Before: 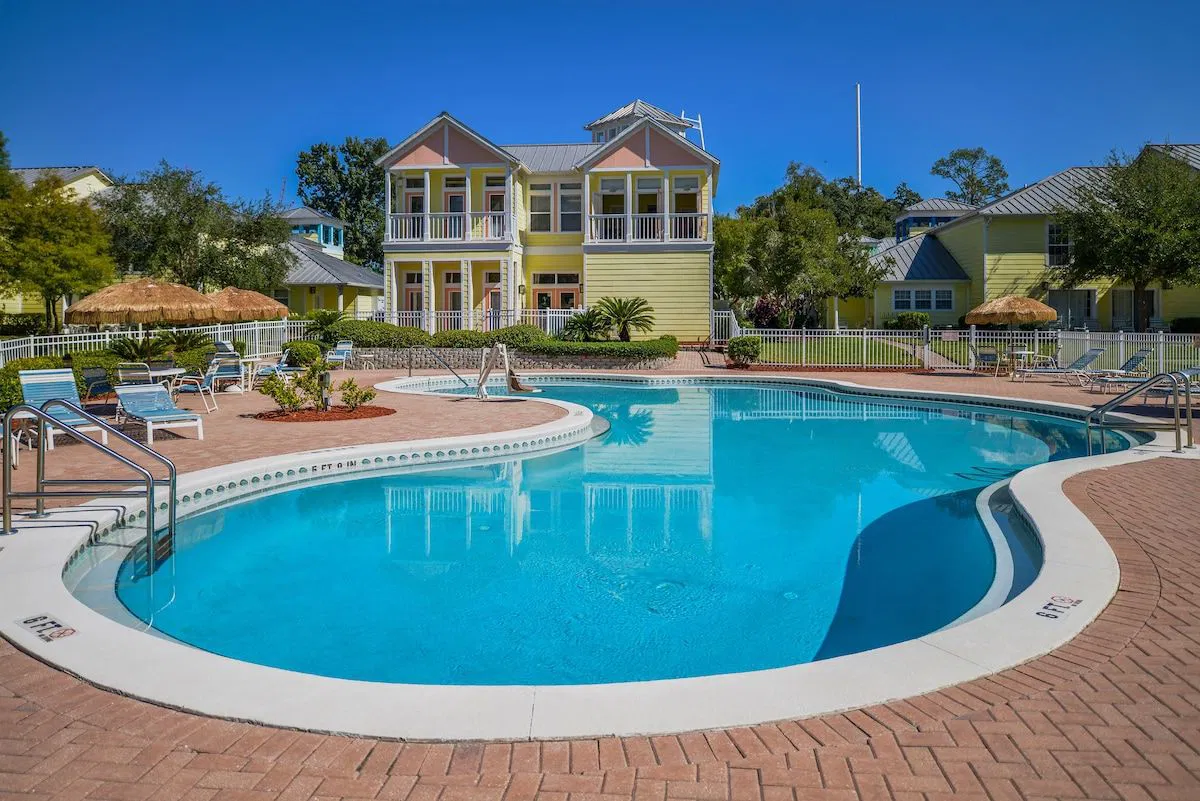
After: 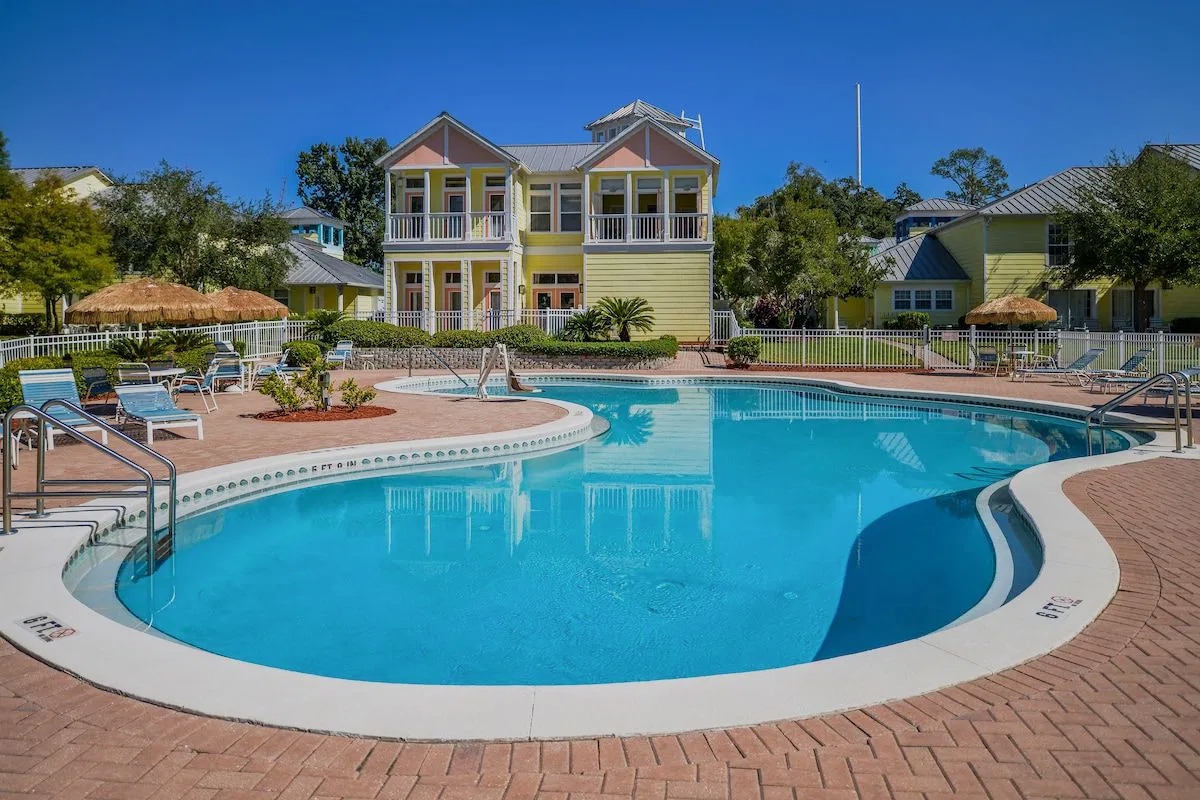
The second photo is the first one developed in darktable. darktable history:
crop: bottom 0.071%
filmic rgb: black relative exposure -14.19 EV, white relative exposure 3.39 EV, hardness 7.89, preserve chrominance max RGB
